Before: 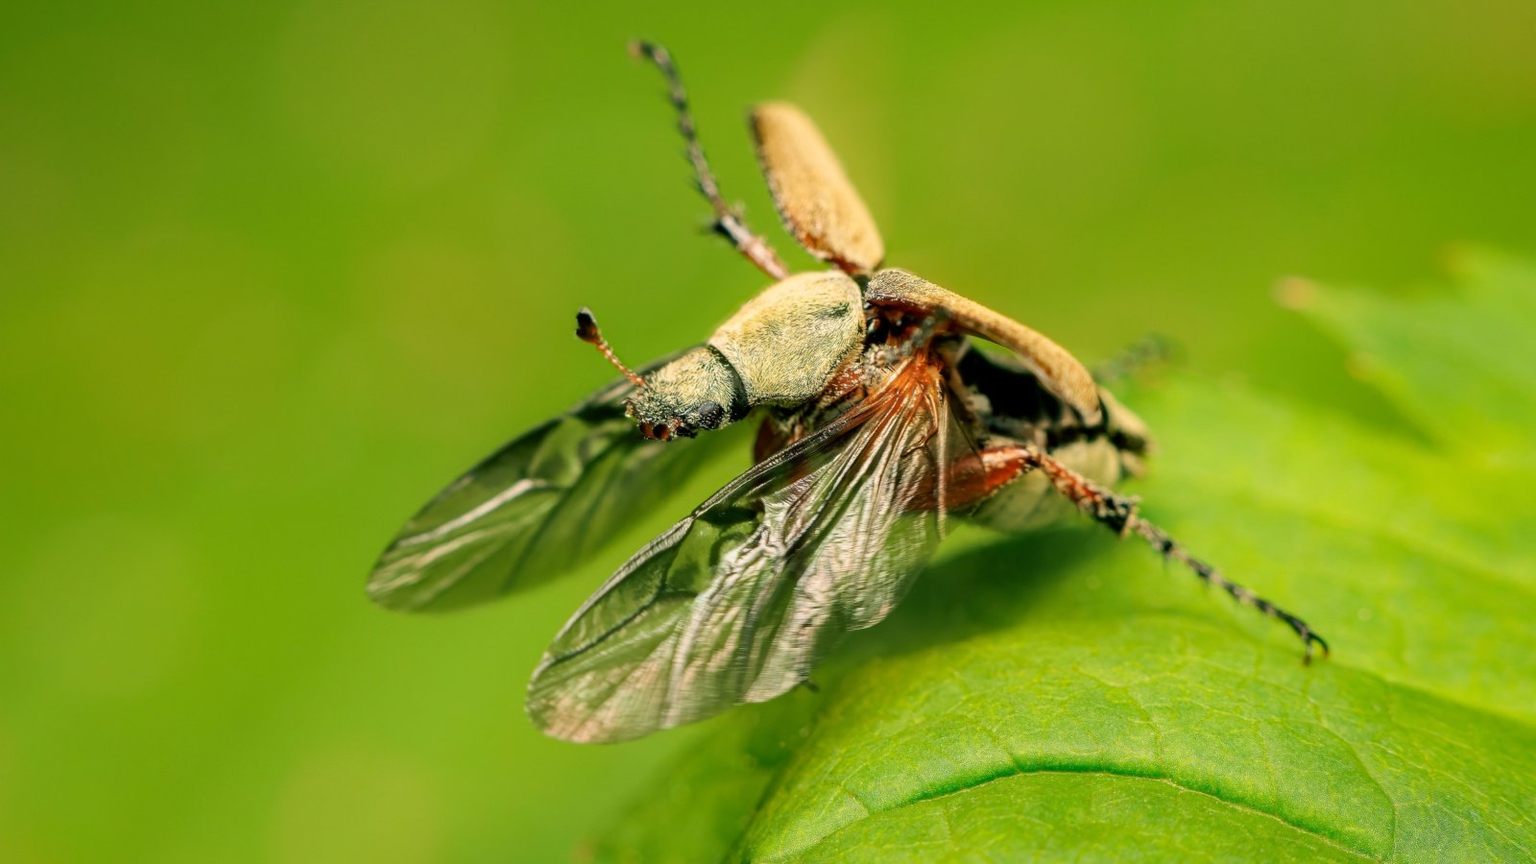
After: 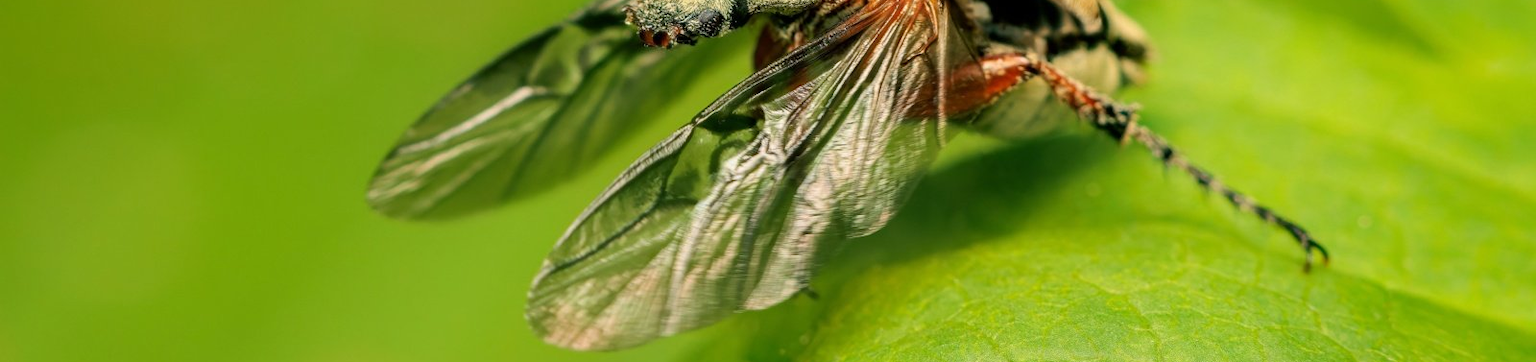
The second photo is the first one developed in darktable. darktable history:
crop: top 45.551%, bottom 12.262%
